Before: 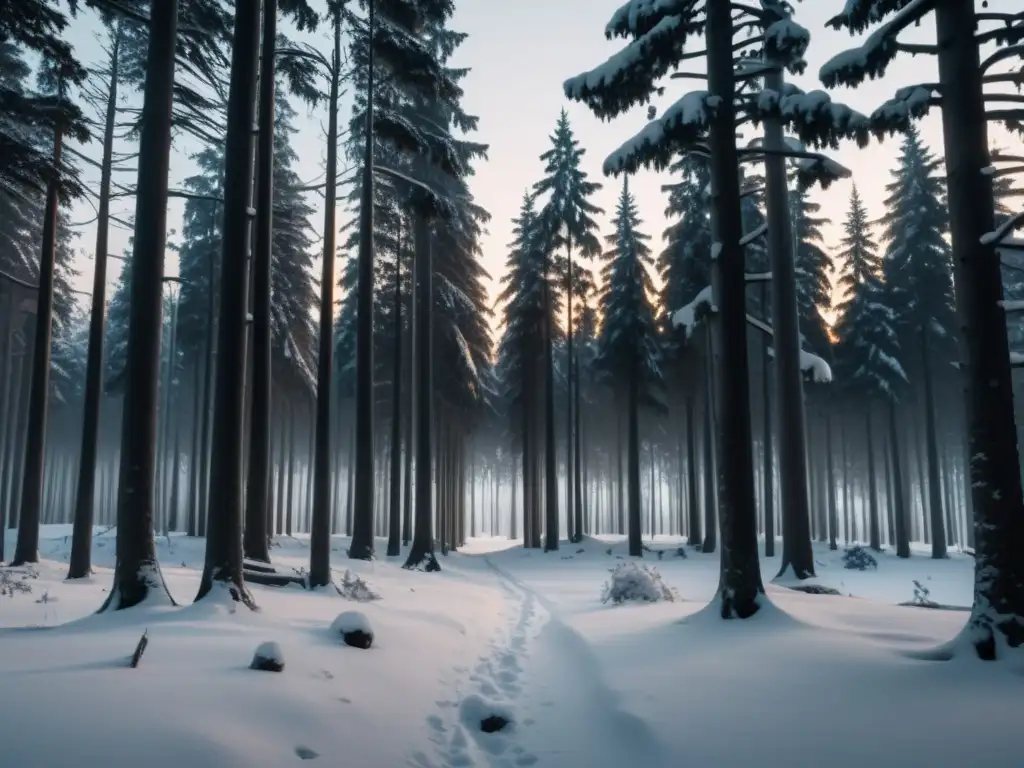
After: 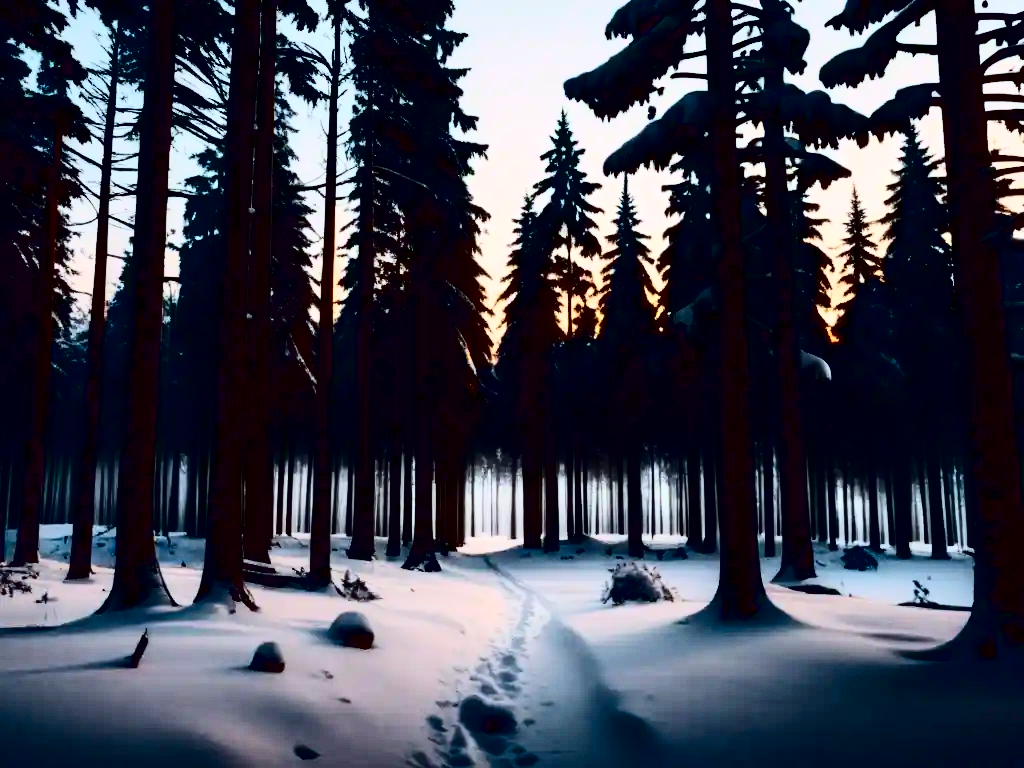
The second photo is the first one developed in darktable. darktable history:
color balance: mode lift, gamma, gain (sRGB), lift [1, 1.049, 1, 1]
contrast brightness saturation: contrast 0.77, brightness -1, saturation 1
